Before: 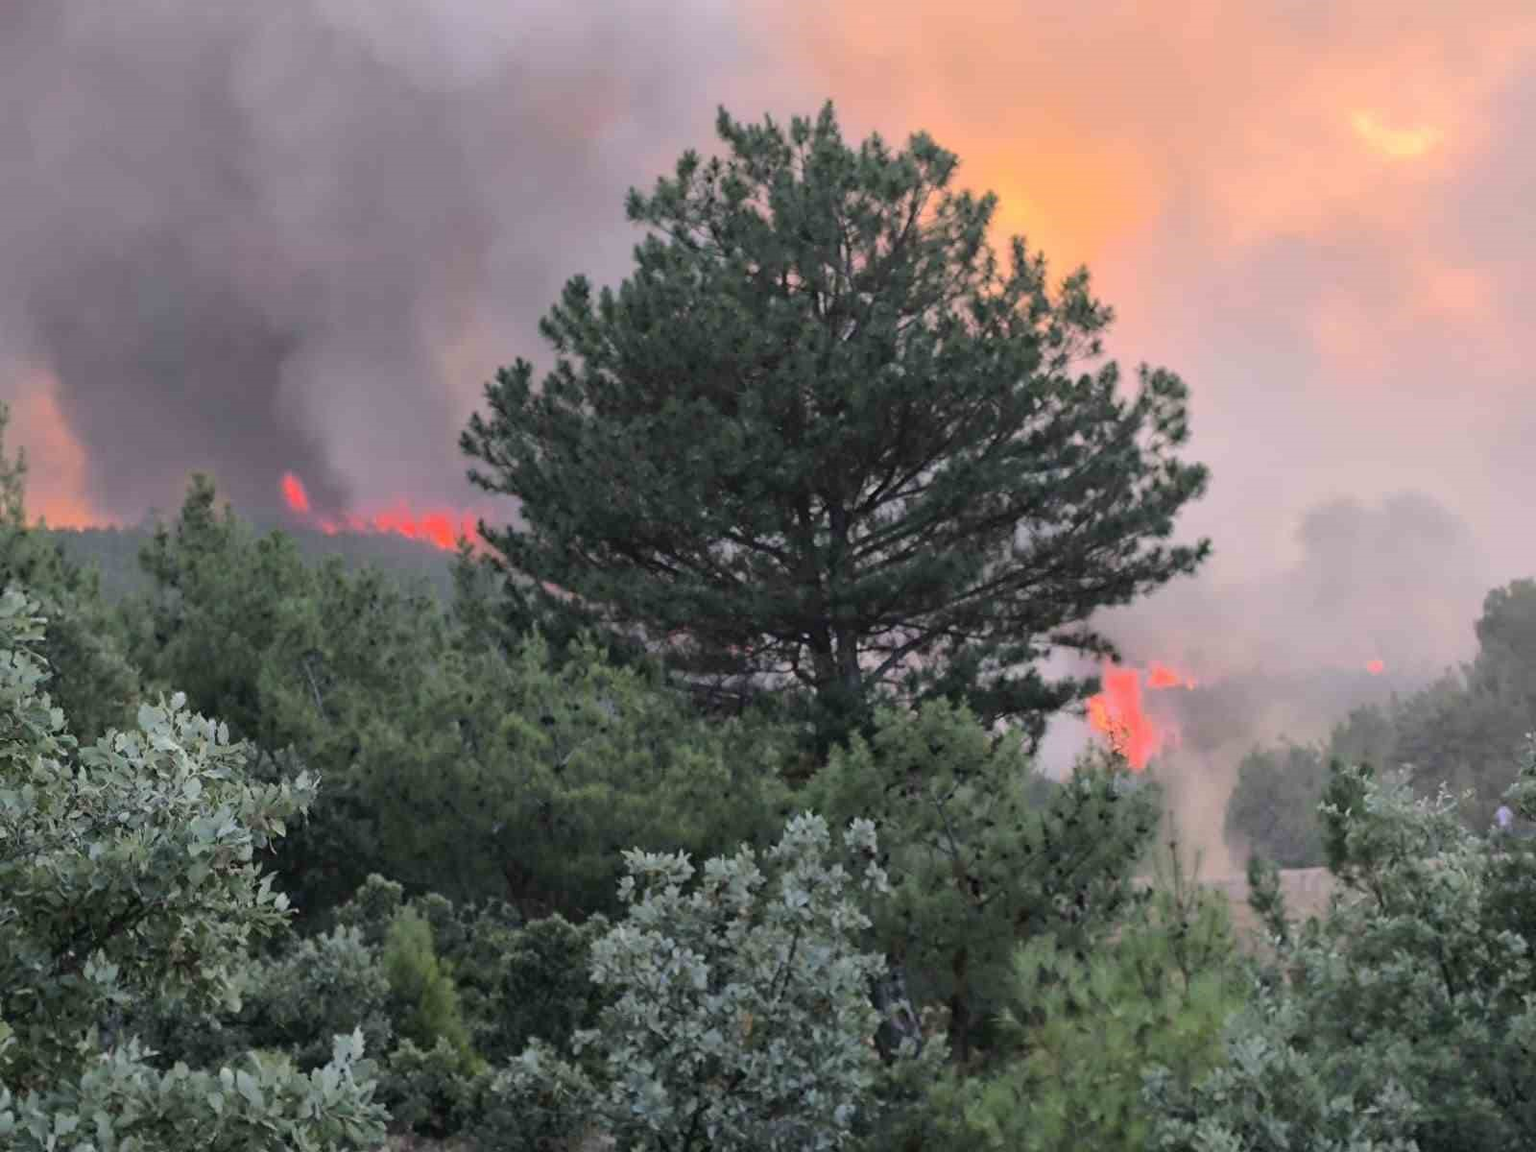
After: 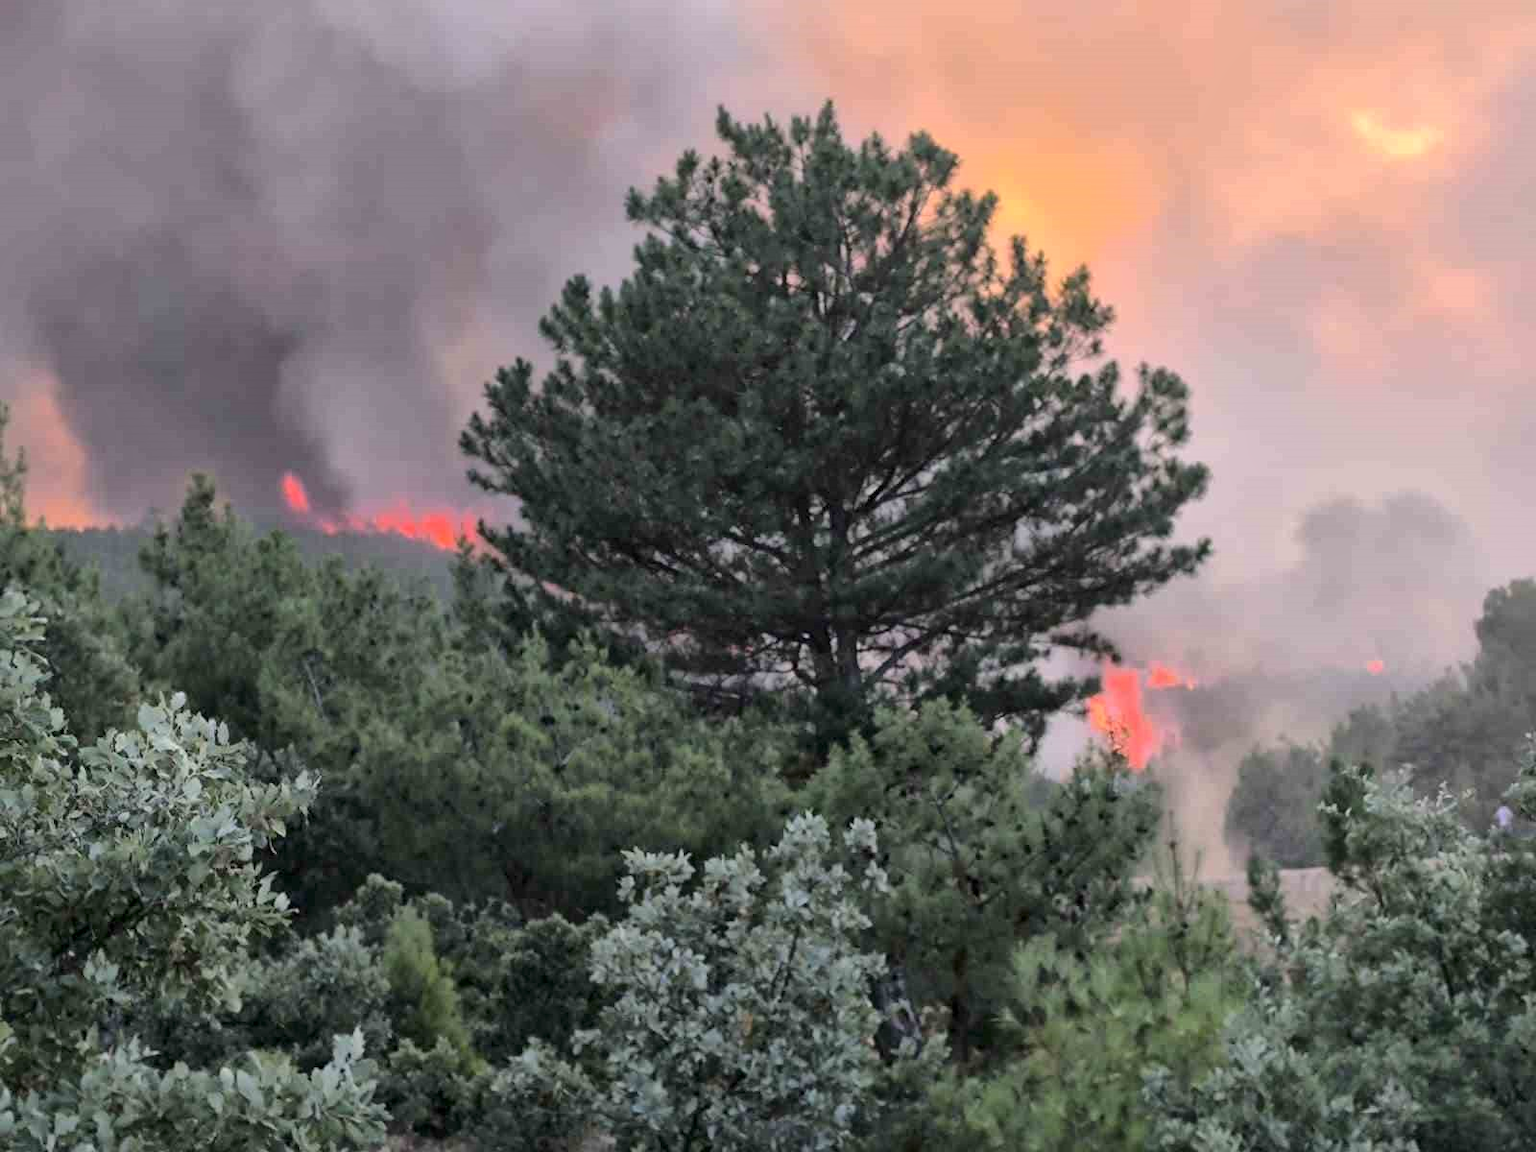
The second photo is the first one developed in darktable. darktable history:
local contrast: mode bilateral grid, contrast 21, coarseness 50, detail 139%, midtone range 0.2
